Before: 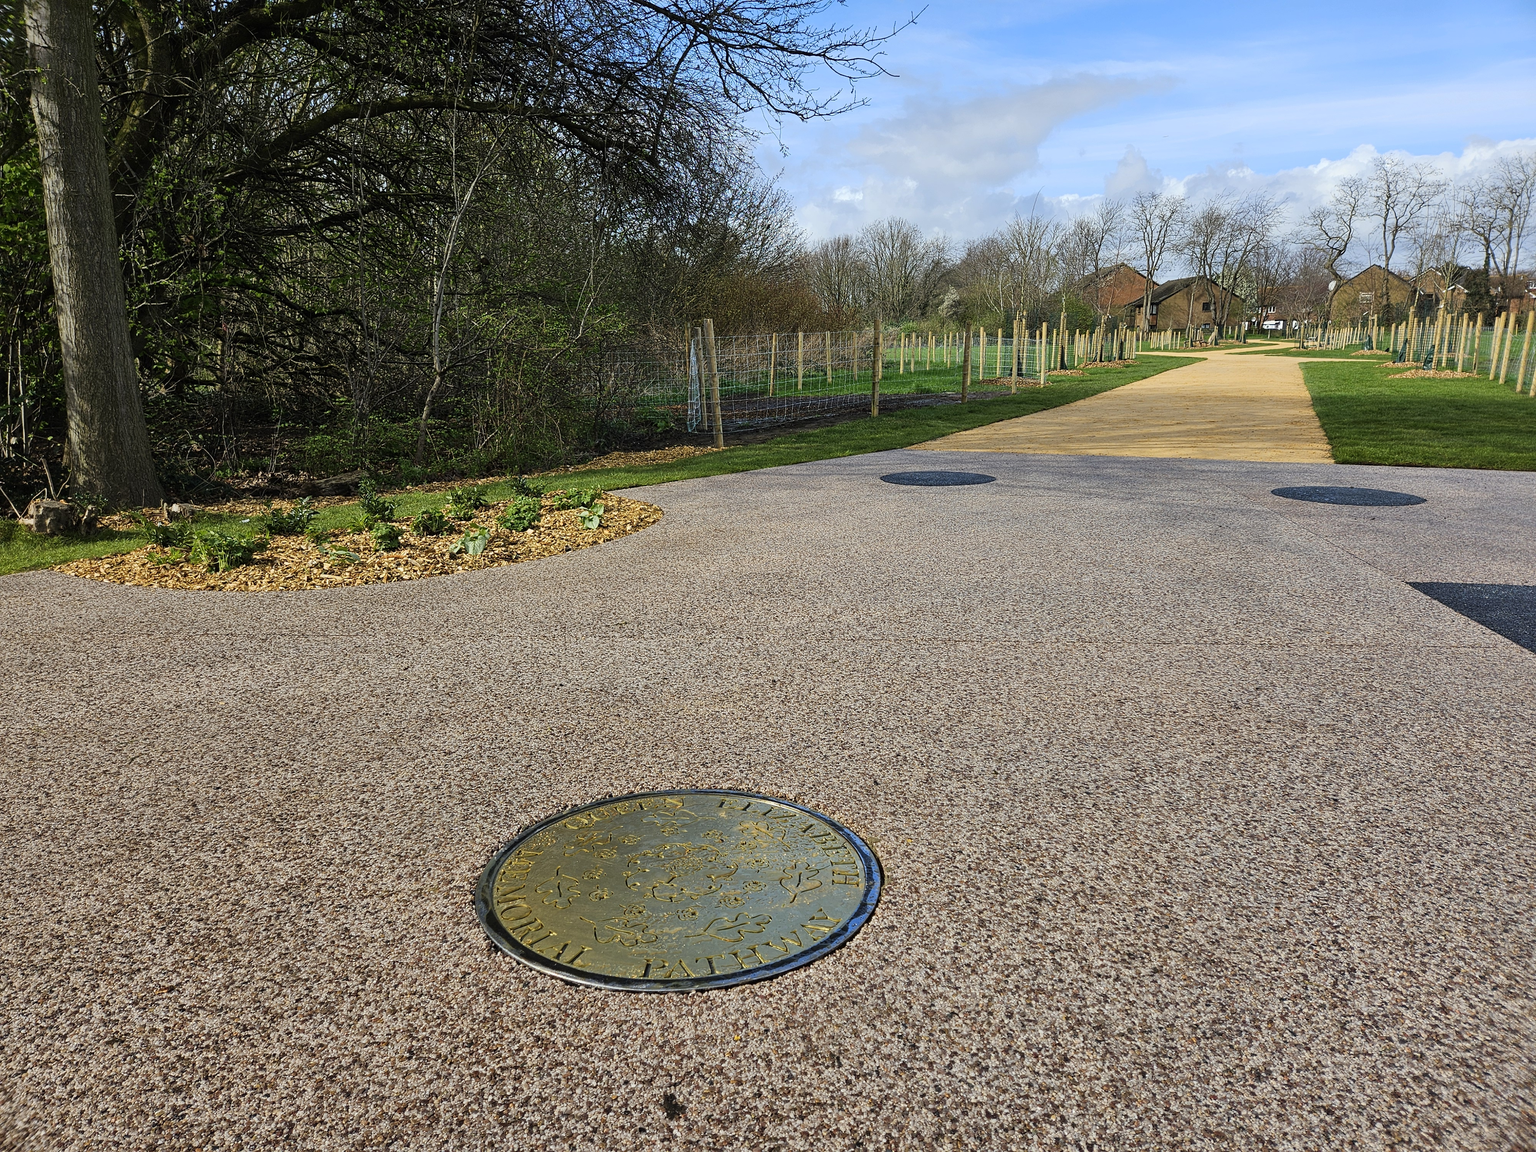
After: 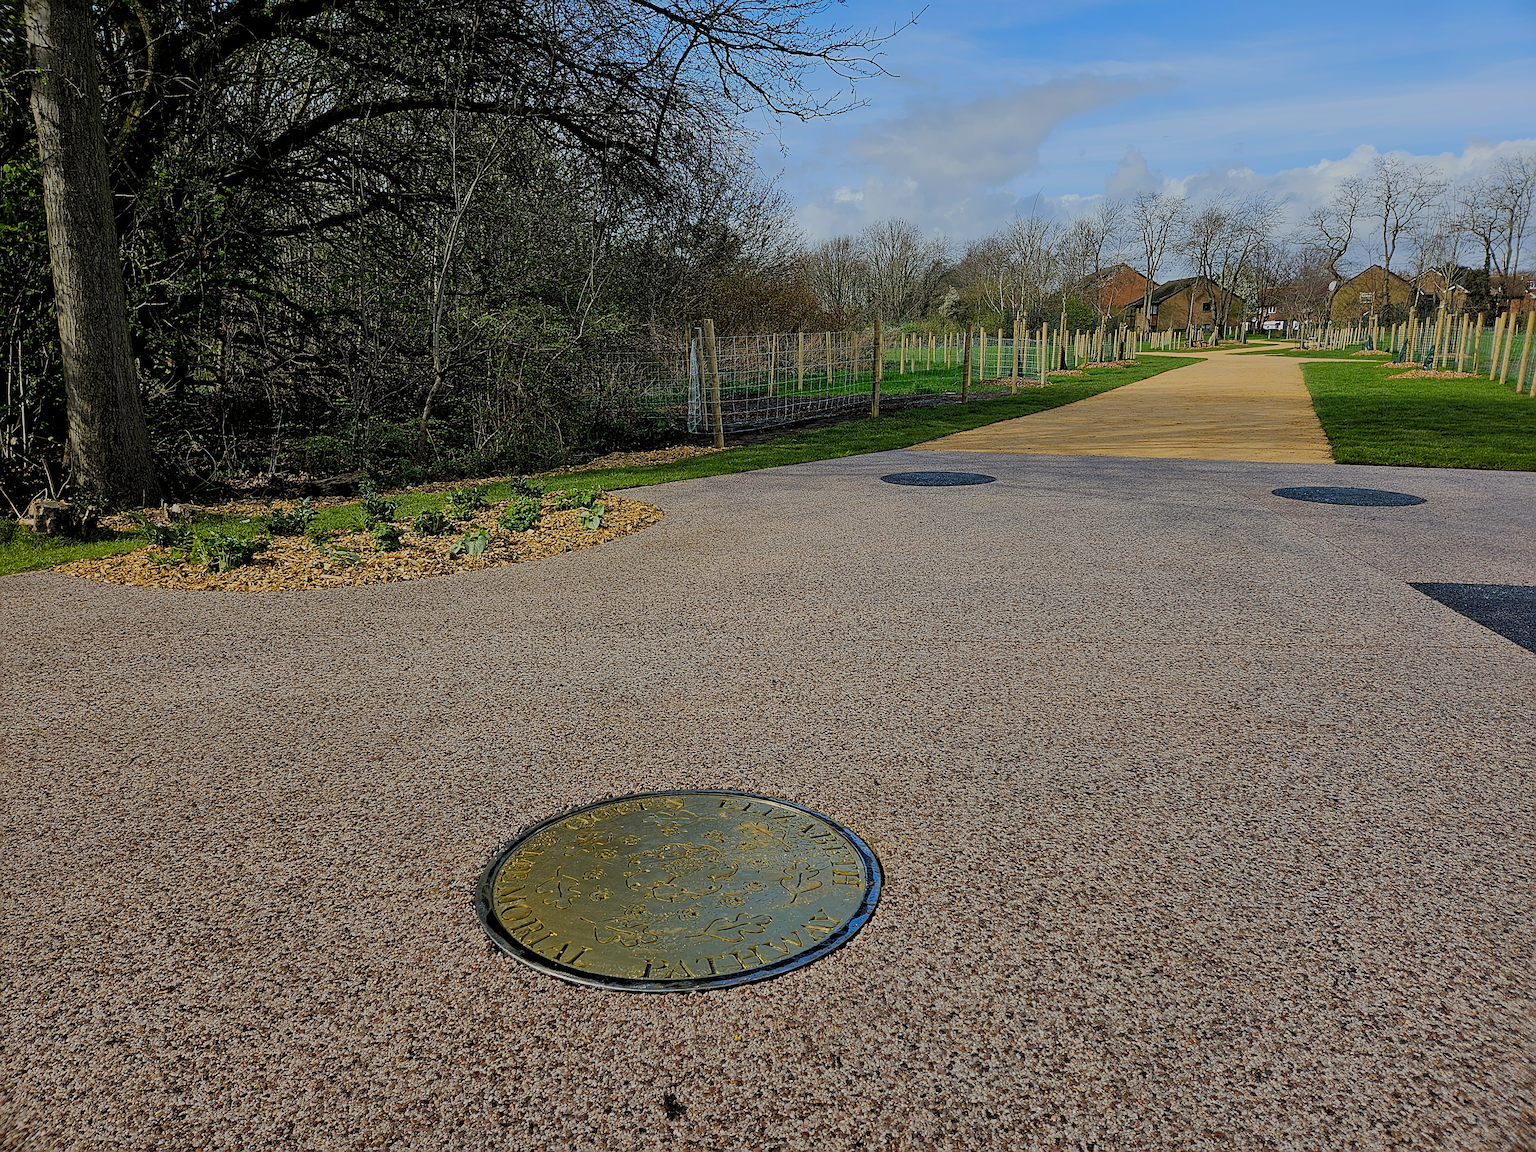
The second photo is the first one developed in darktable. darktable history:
sharpen: radius 2.531, amount 0.628
exposure: exposure -1.468 EV, compensate highlight preservation false
levels: black 3.83%, white 90.64%, levels [0.044, 0.416, 0.908]
